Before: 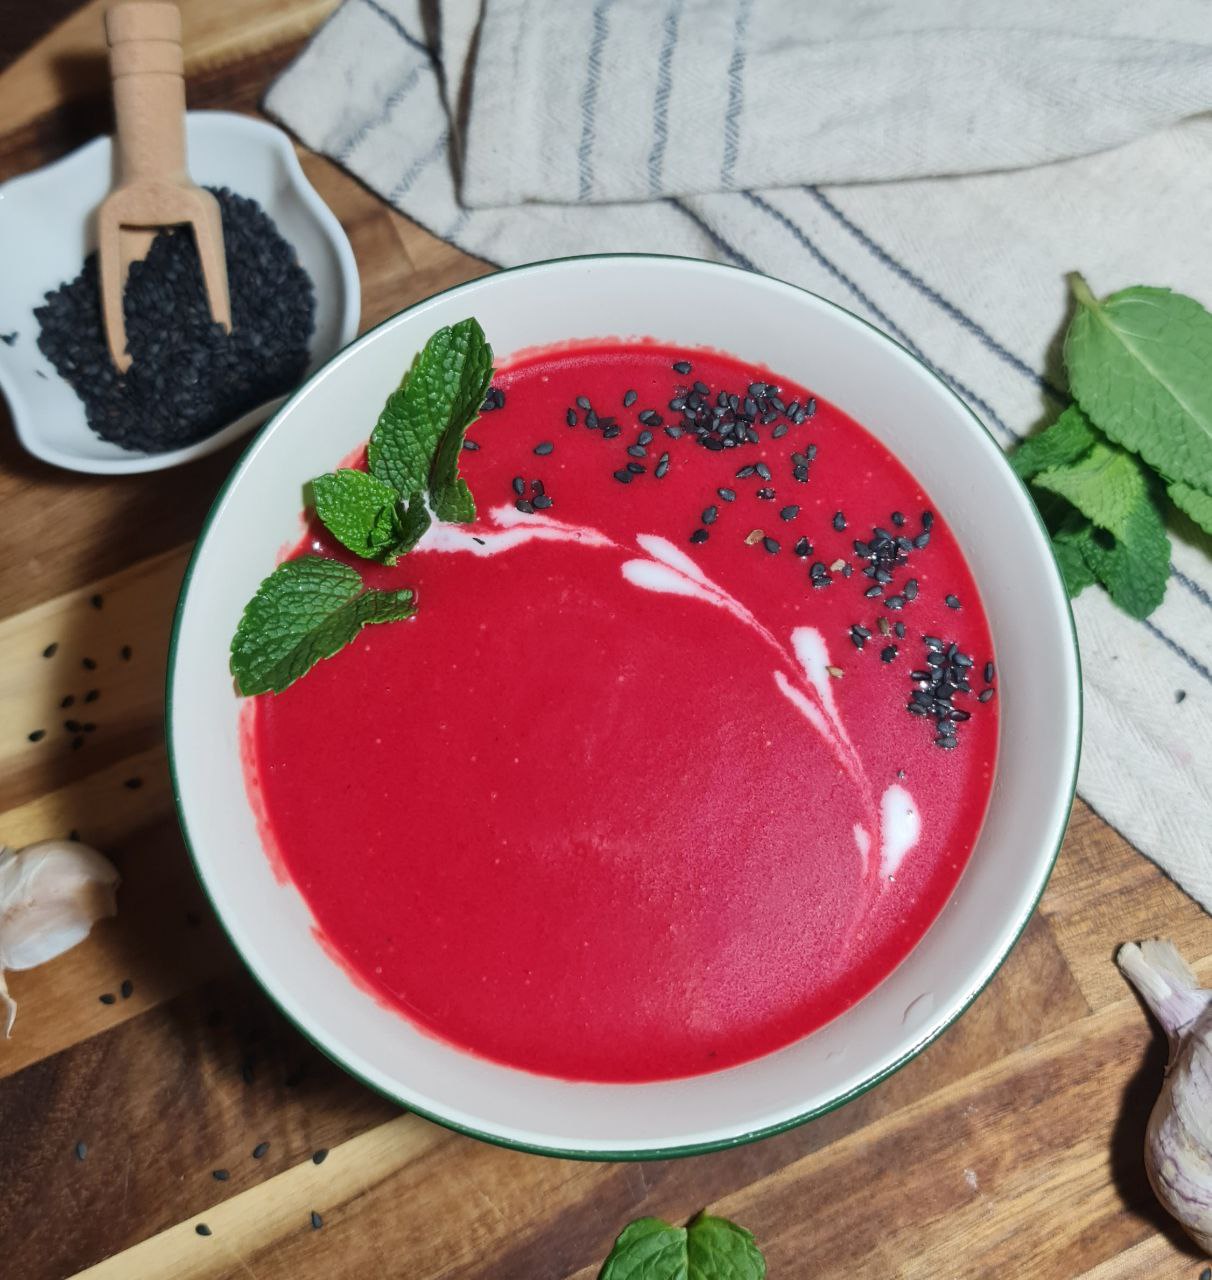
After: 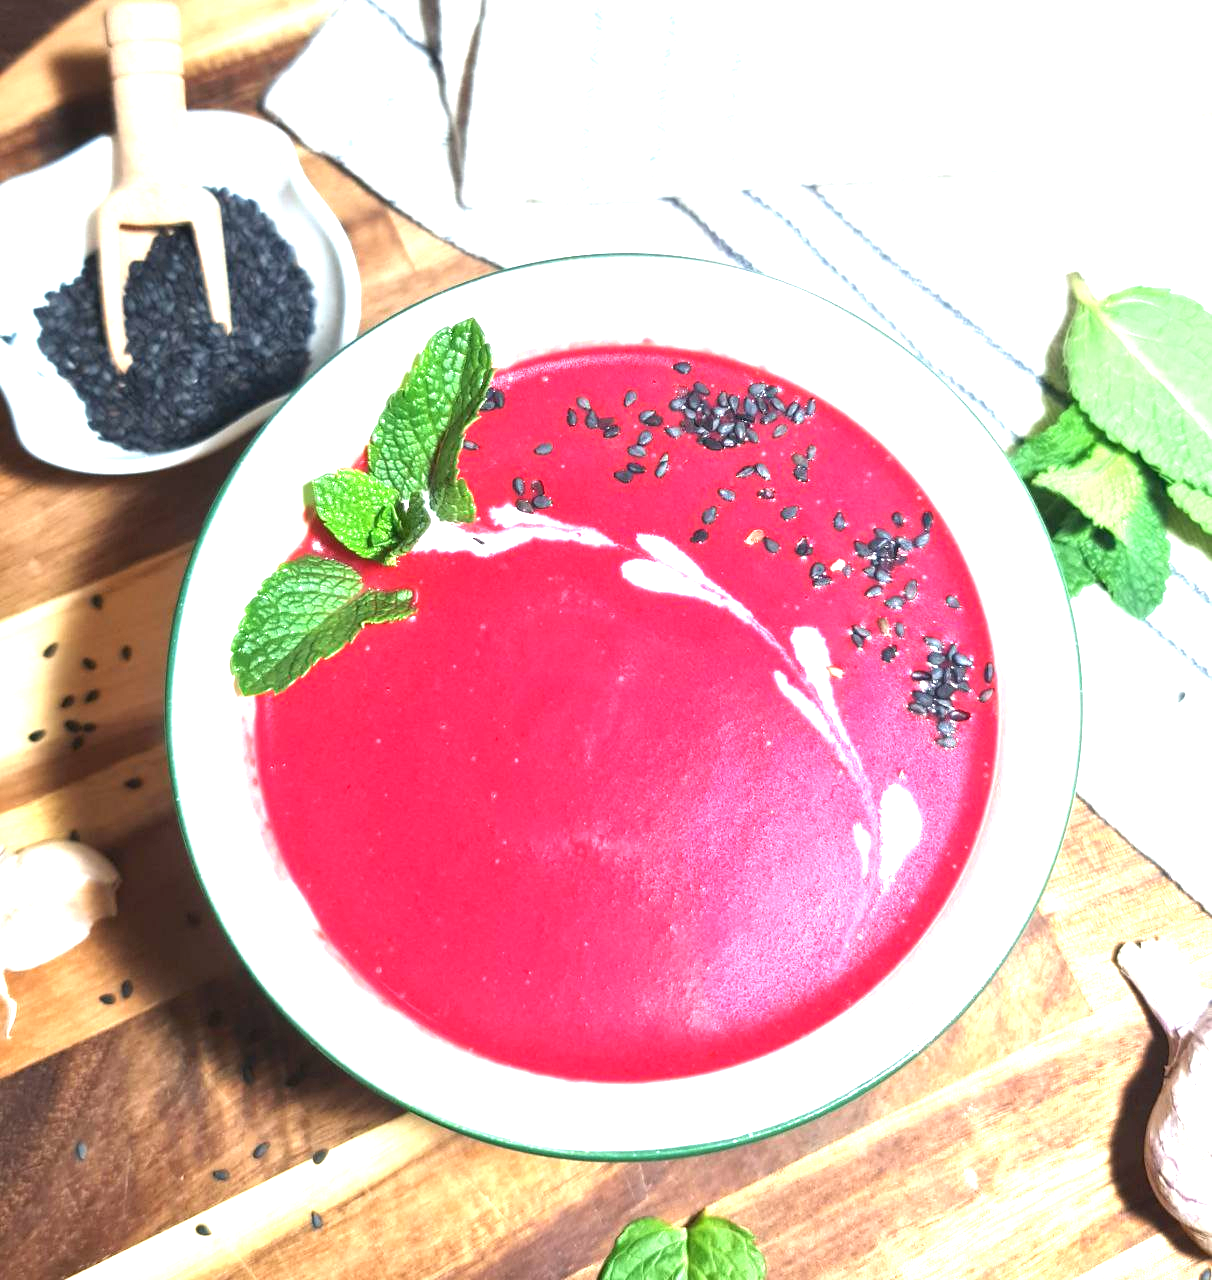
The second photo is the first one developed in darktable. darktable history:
color balance: contrast fulcrum 17.78%
exposure: black level correction 0, exposure 2.138 EV, compensate exposure bias true, compensate highlight preservation false
